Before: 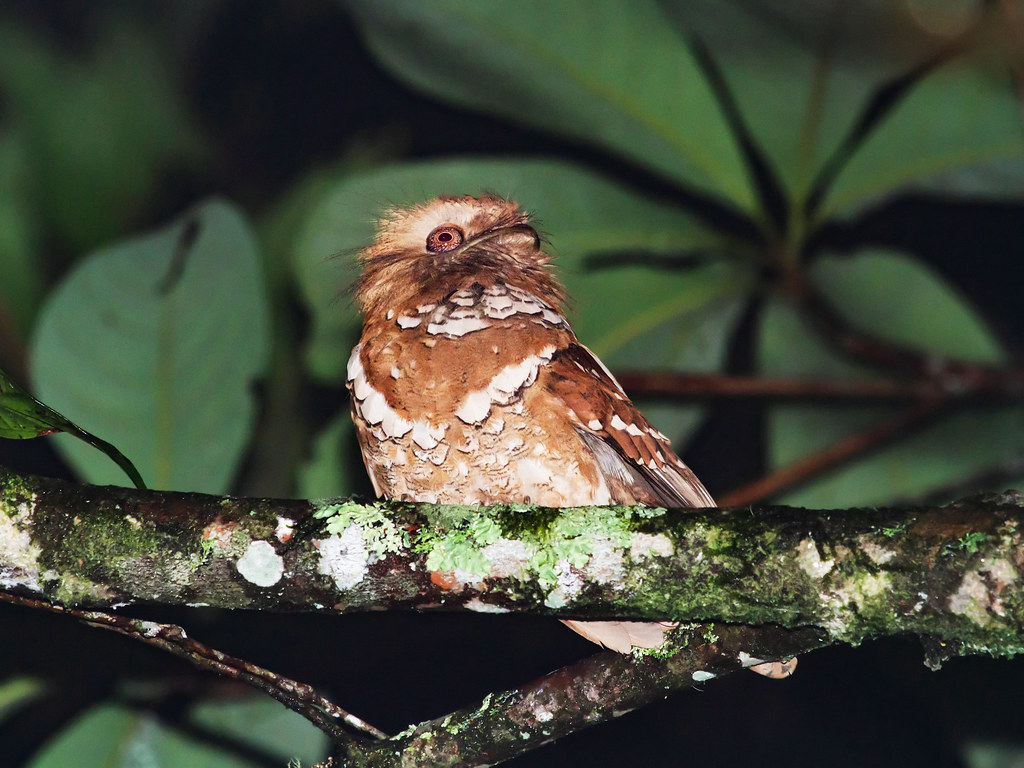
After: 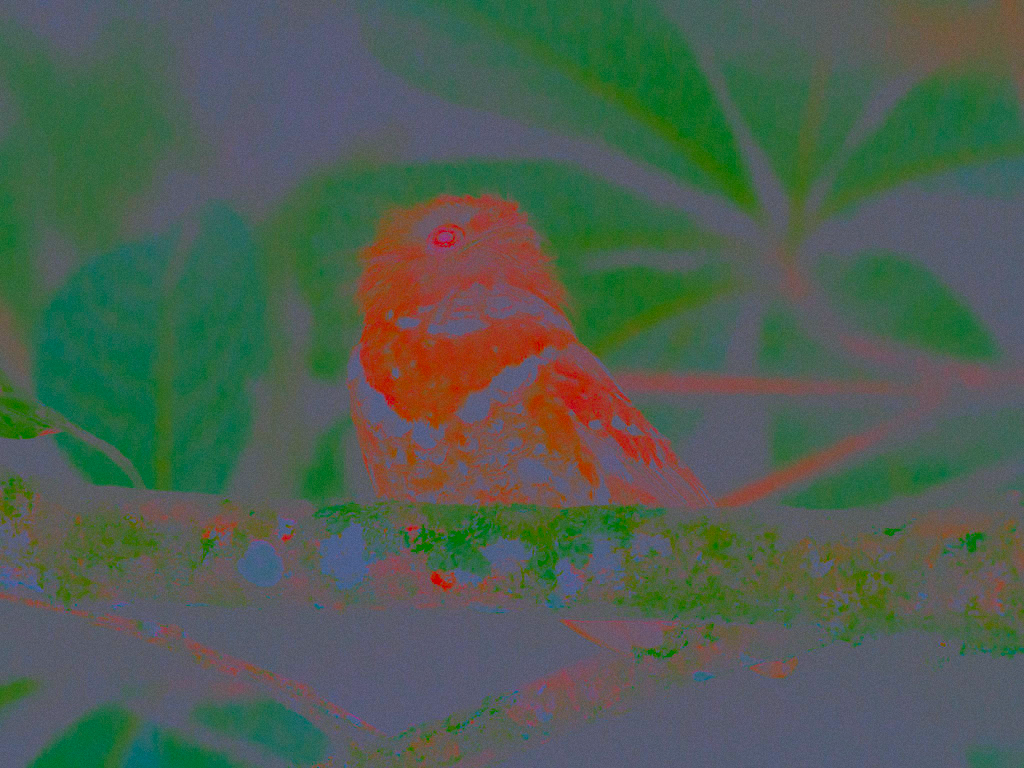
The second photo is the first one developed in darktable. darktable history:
sharpen: on, module defaults
color calibration: illuminant as shot in camera, x 0.358, y 0.373, temperature 4628.91 K
bloom: size 16%, threshold 98%, strength 20%
grain: coarseness 0.09 ISO, strength 16.61%
contrast brightness saturation: contrast -0.99, brightness -0.17, saturation 0.75
white balance: red 0.983, blue 1.036
